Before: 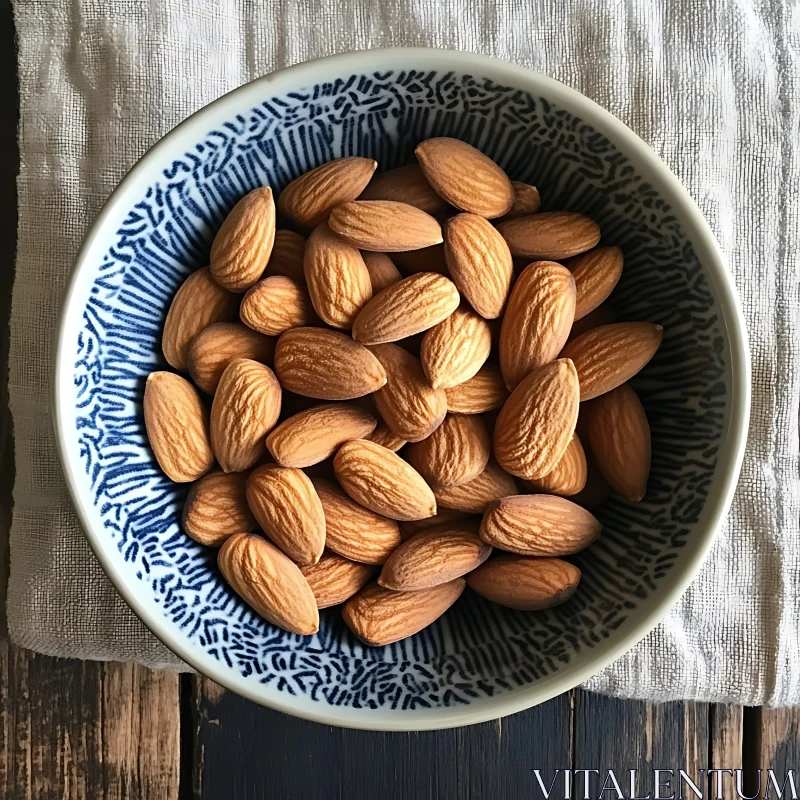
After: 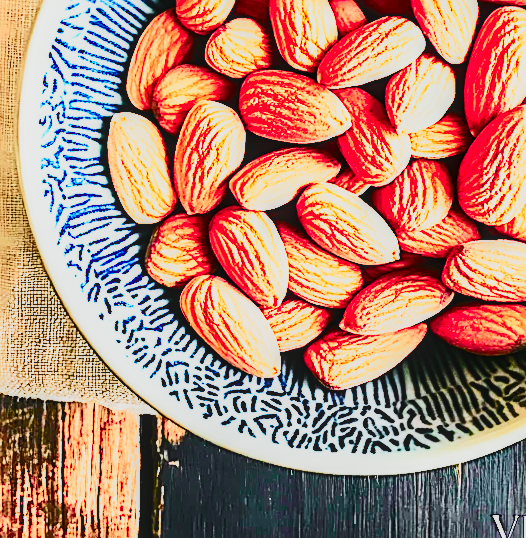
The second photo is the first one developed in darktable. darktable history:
sharpen: radius 2.6, amount 0.691
tone curve: curves: ch0 [(0, 0.018) (0.036, 0.038) (0.15, 0.131) (0.27, 0.247) (0.503, 0.556) (0.763, 0.785) (1, 0.919)]; ch1 [(0, 0) (0.203, 0.158) (0.333, 0.283) (0.451, 0.417) (0.502, 0.5) (0.519, 0.522) (0.562, 0.588) (0.603, 0.664) (0.722, 0.813) (1, 1)]; ch2 [(0, 0) (0.29, 0.295) (0.404, 0.436) (0.497, 0.499) (0.521, 0.523) (0.561, 0.605) (0.639, 0.664) (0.712, 0.764) (1, 1)], color space Lab, independent channels, preserve colors none
base curve: curves: ch0 [(0, 0) (0, 0) (0.002, 0.001) (0.008, 0.003) (0.019, 0.011) (0.037, 0.037) (0.064, 0.11) (0.102, 0.232) (0.152, 0.379) (0.216, 0.524) (0.296, 0.665) (0.394, 0.789) (0.512, 0.881) (0.651, 0.945) (0.813, 0.986) (1, 1)], preserve colors none
color zones: curves: ch1 [(0.24, 0.634) (0.75, 0.5)]; ch2 [(0.253, 0.437) (0.745, 0.491)]
local contrast: detail 130%
contrast brightness saturation: contrast 0.242, brightness 0.091
crop and rotate: angle -0.693°, left 4%, top 31.834%, right 29.426%
exposure: exposure 1.089 EV, compensate highlight preservation false
